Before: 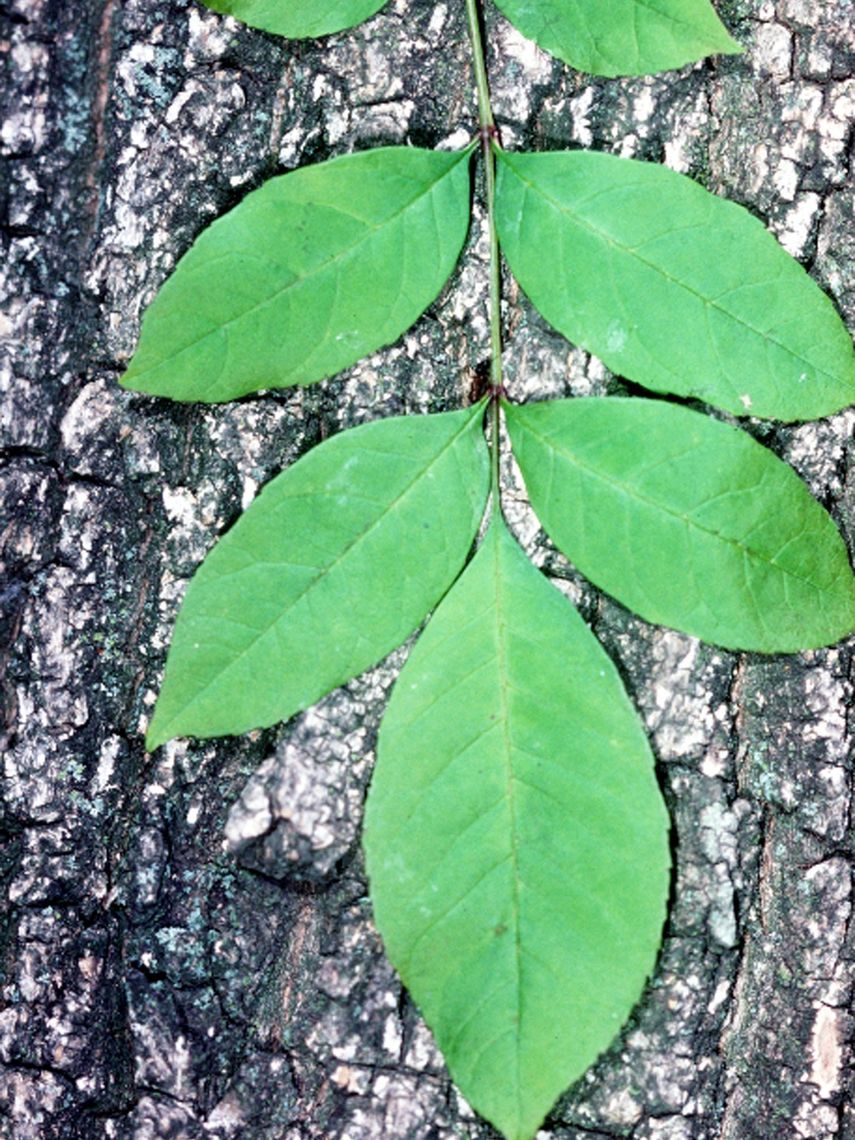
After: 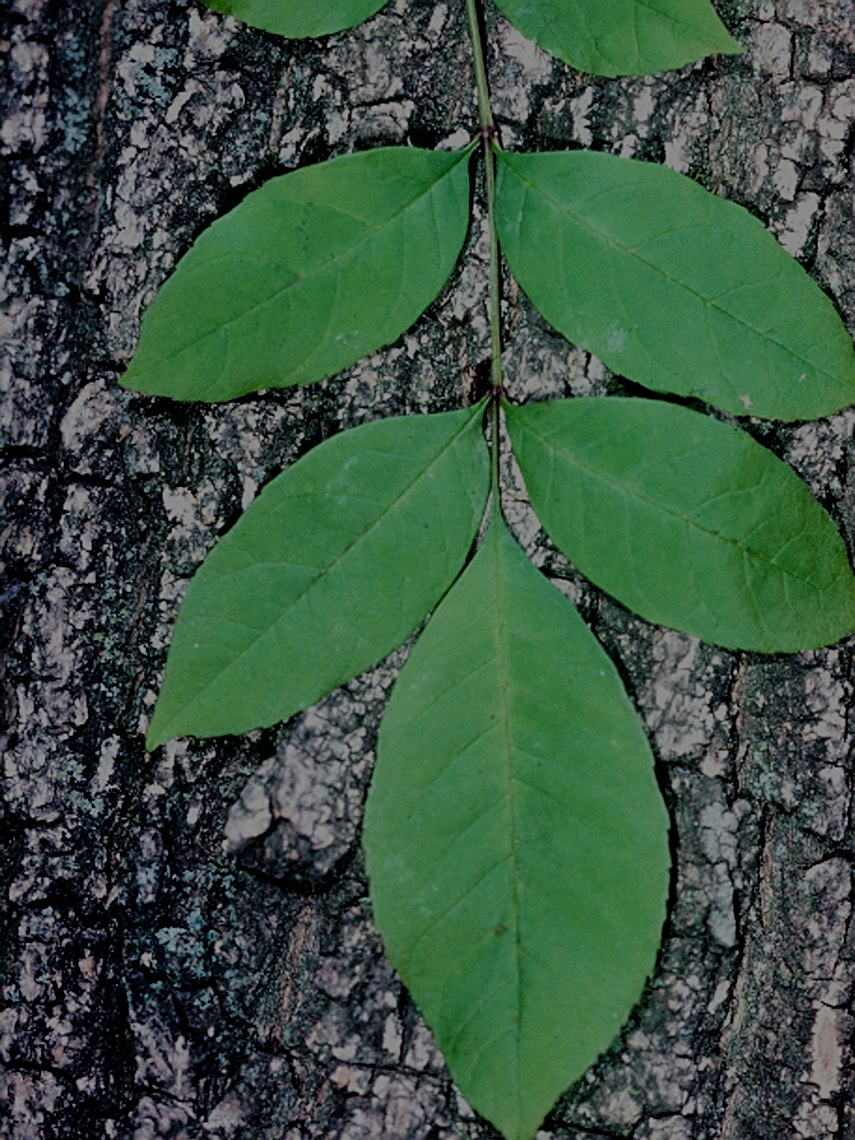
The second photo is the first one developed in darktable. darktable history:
exposure: exposure -2.061 EV, compensate exposure bias true, compensate highlight preservation false
contrast brightness saturation: contrast 0.101, brightness 0.028, saturation 0.091
shadows and highlights: on, module defaults
filmic rgb: black relative exposure -7.65 EV, white relative exposure 4.56 EV, hardness 3.61
sharpen: on, module defaults
